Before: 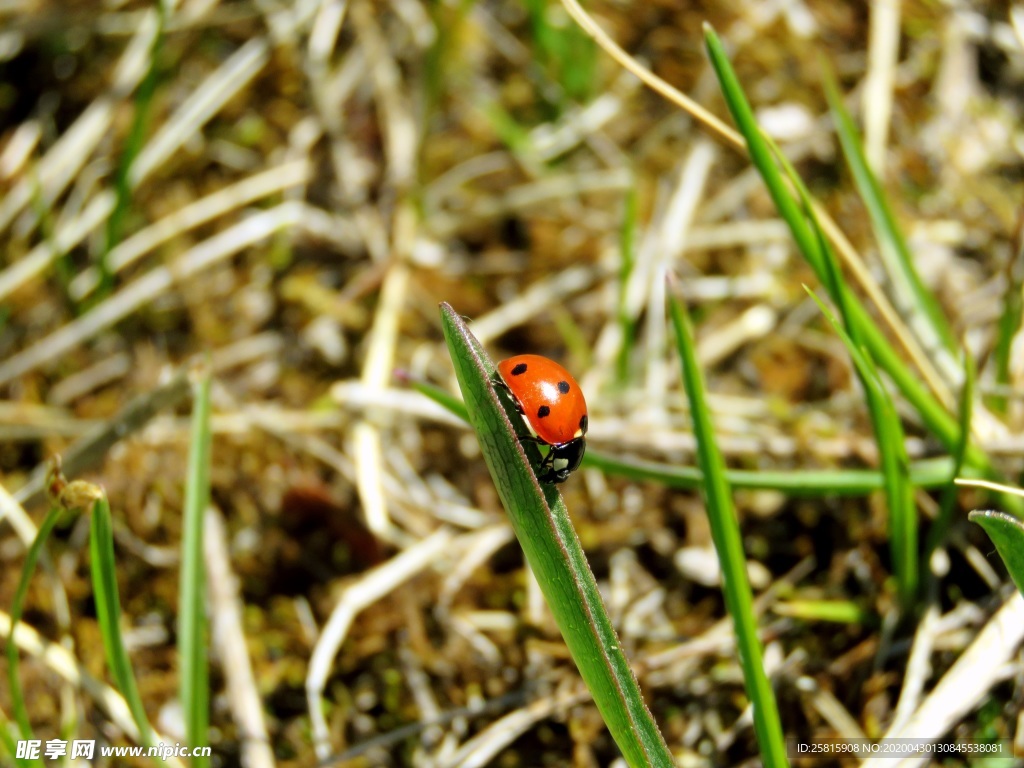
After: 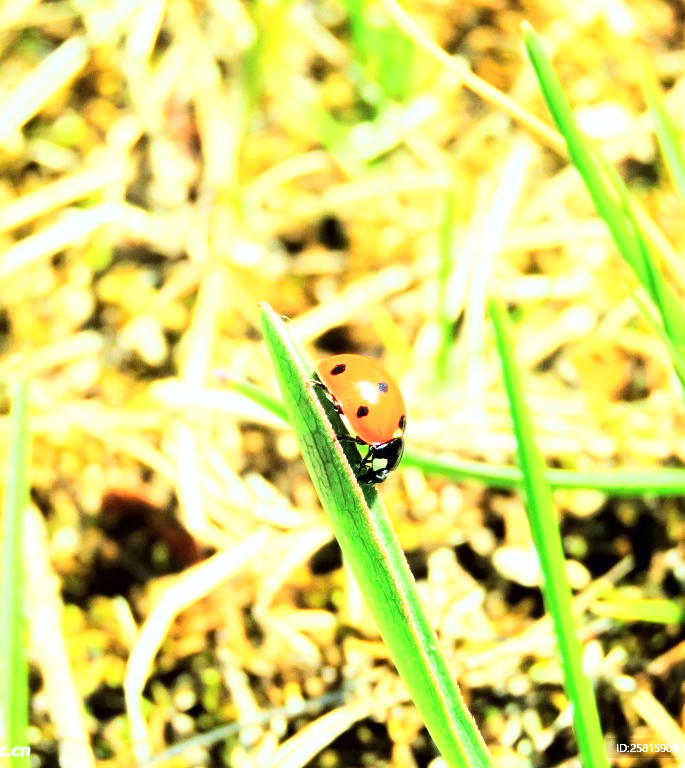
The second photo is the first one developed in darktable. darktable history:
color calibration: illuminant Planckian (black body), adaptation linear Bradford (ICC v4), x 0.365, y 0.367, temperature 4410.24 K
crop and rotate: left 17.692%, right 15.319%
haze removal: strength 0.032, distance 0.244, compatibility mode true, adaptive false
base curve: curves: ch0 [(0, 0) (0.007, 0.004) (0.027, 0.03) (0.046, 0.07) (0.207, 0.54) (0.442, 0.872) (0.673, 0.972) (1, 1)]
velvia: on, module defaults
exposure: black level correction 0, exposure 1.465 EV, compensate highlight preservation false
